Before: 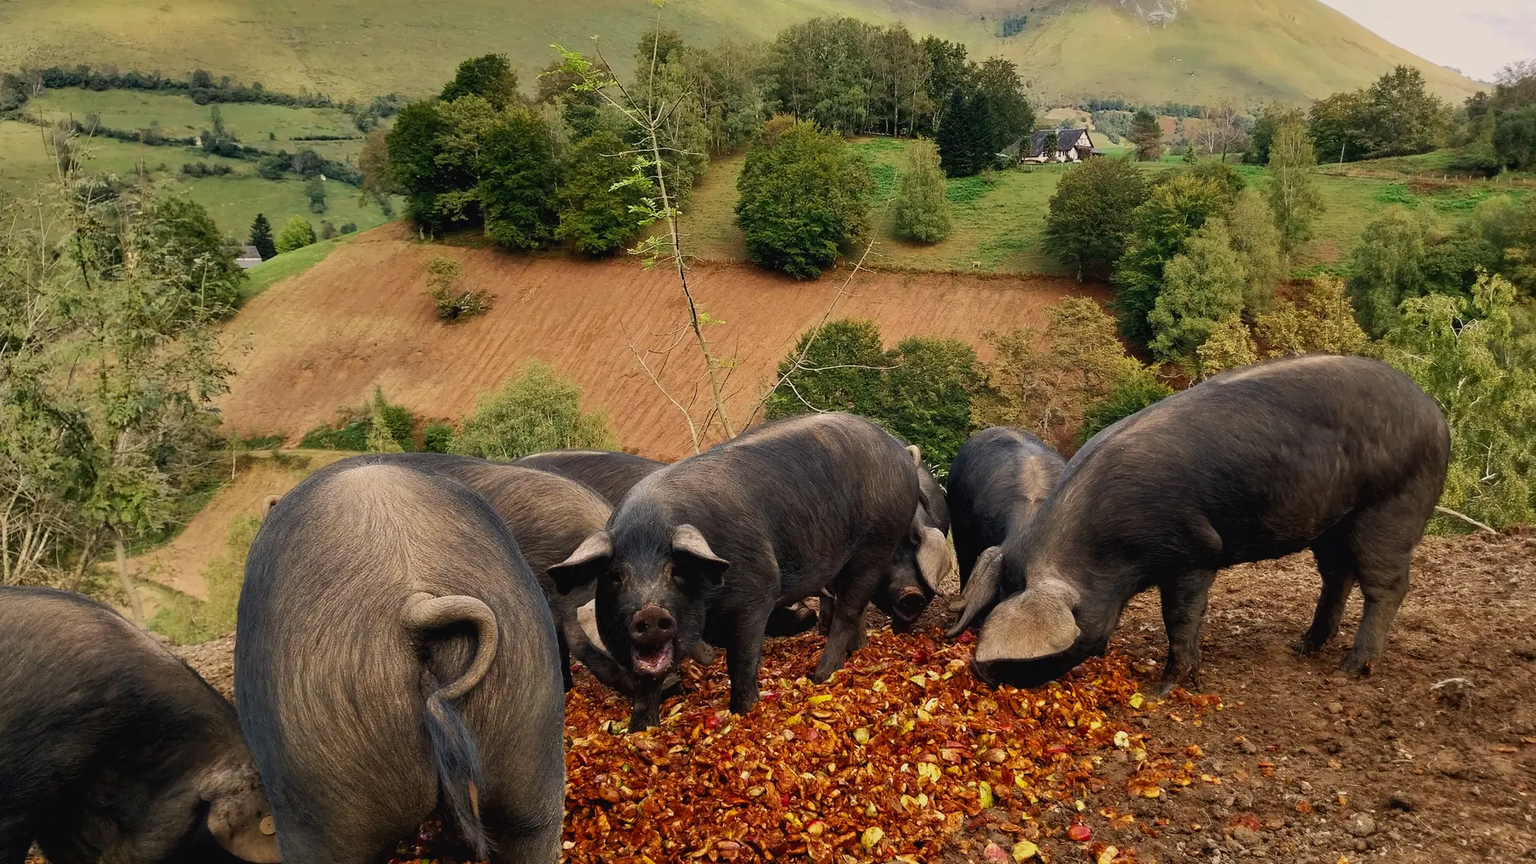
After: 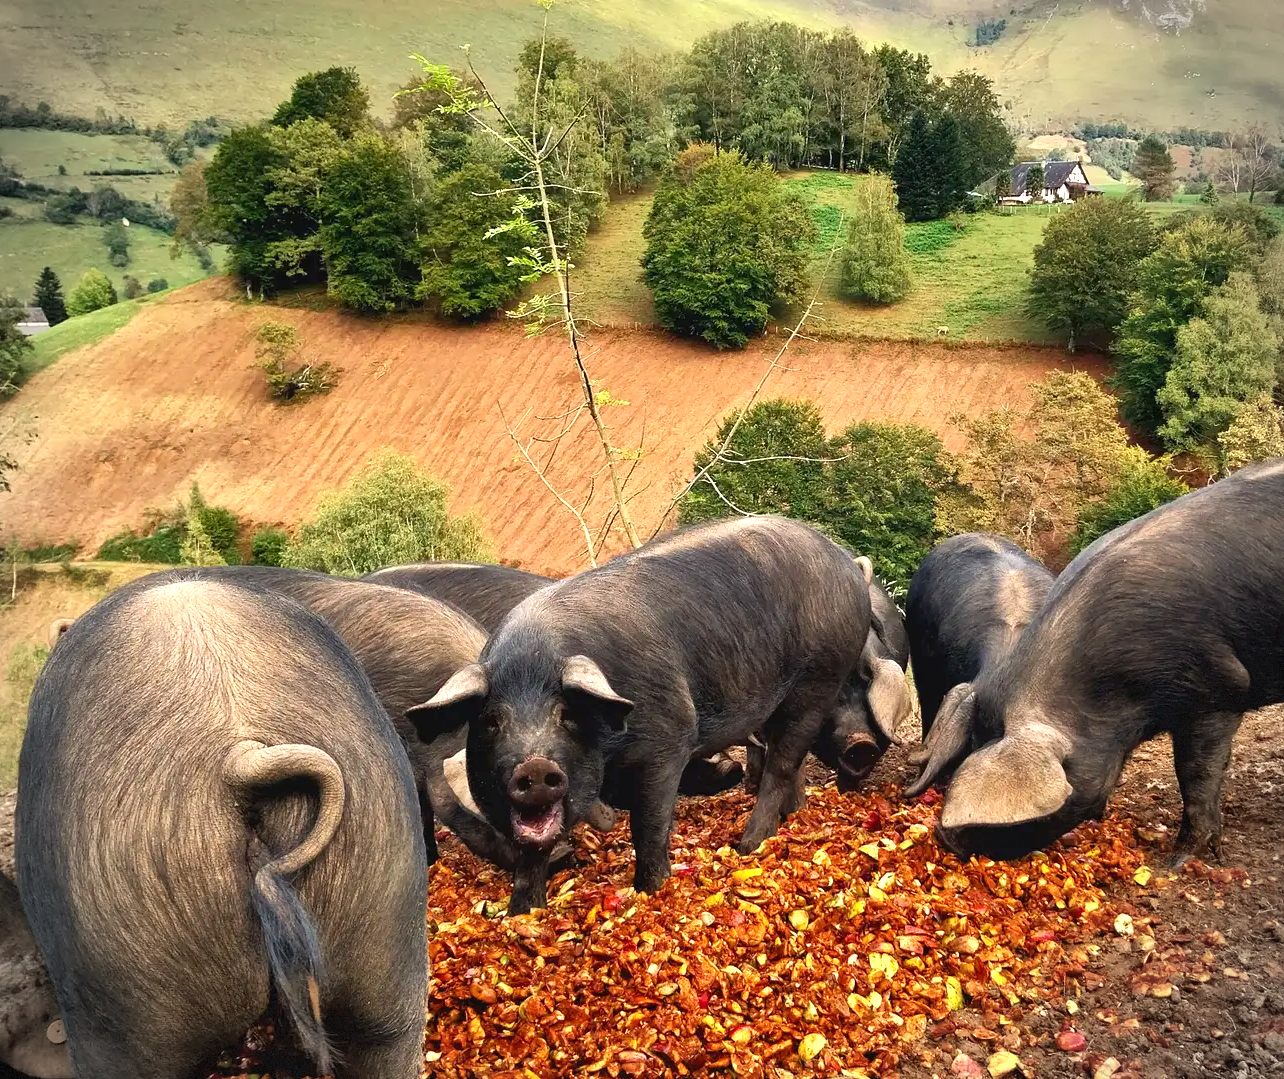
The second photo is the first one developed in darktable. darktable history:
exposure: black level correction 0, exposure 1 EV, compensate exposure bias true, compensate highlight preservation false
crop and rotate: left 14.5%, right 18.595%
vignetting: dithering 8-bit output
shadows and highlights: shadows 32.09, highlights -31.99, soften with gaussian
local contrast: mode bilateral grid, contrast 19, coarseness 50, detail 119%, midtone range 0.2
